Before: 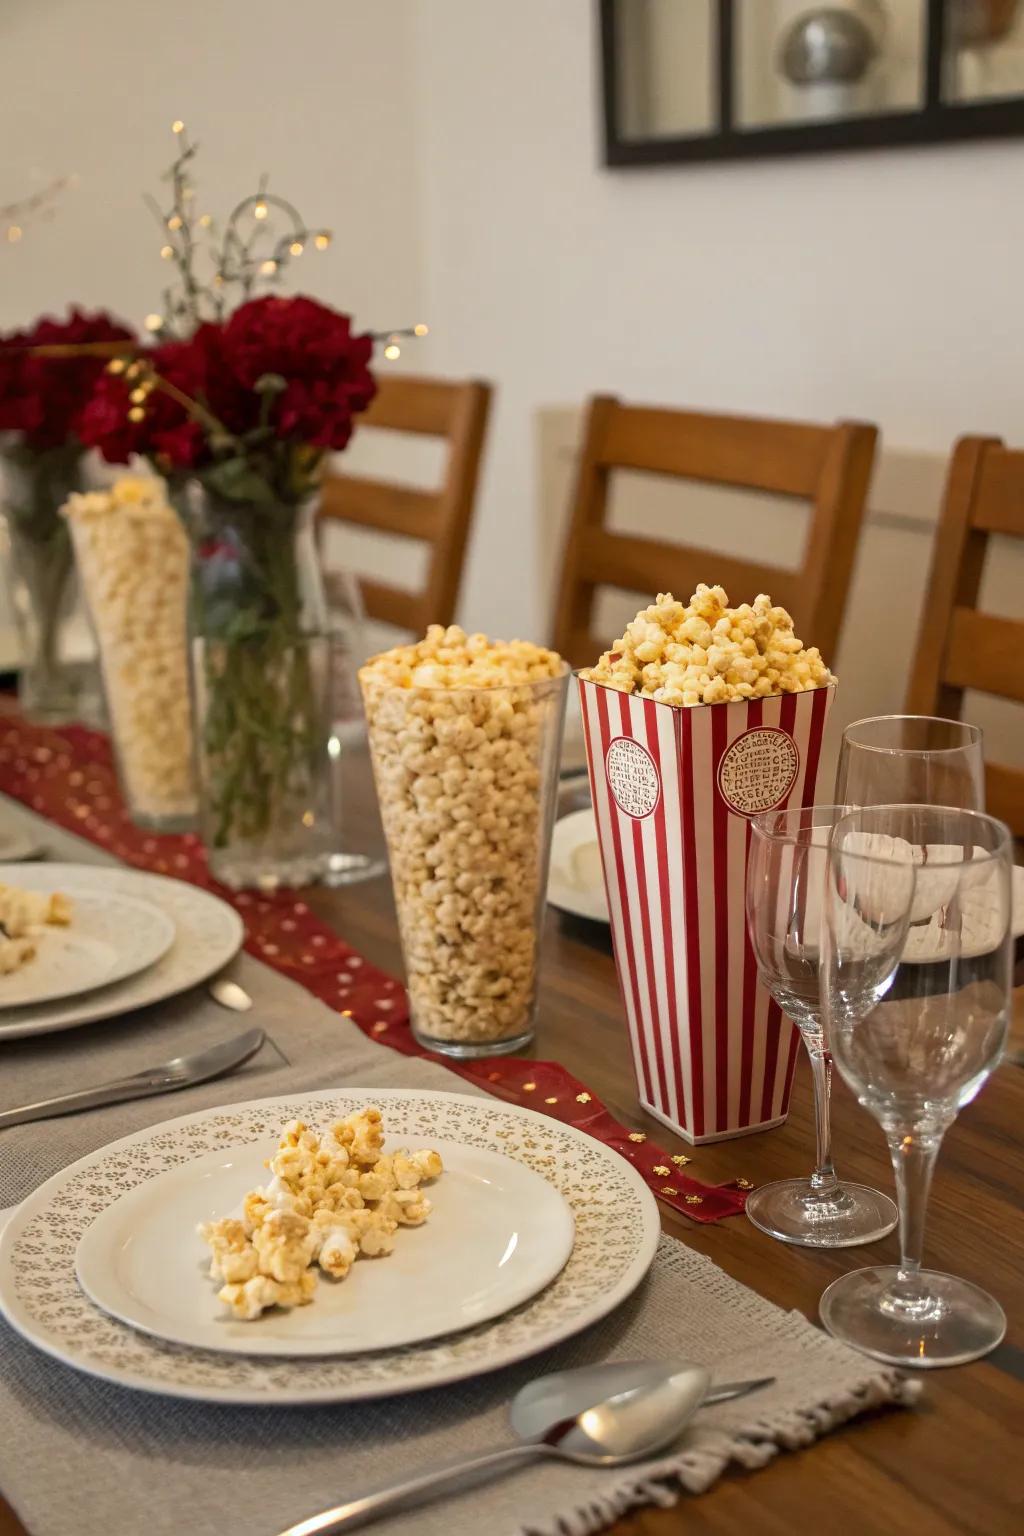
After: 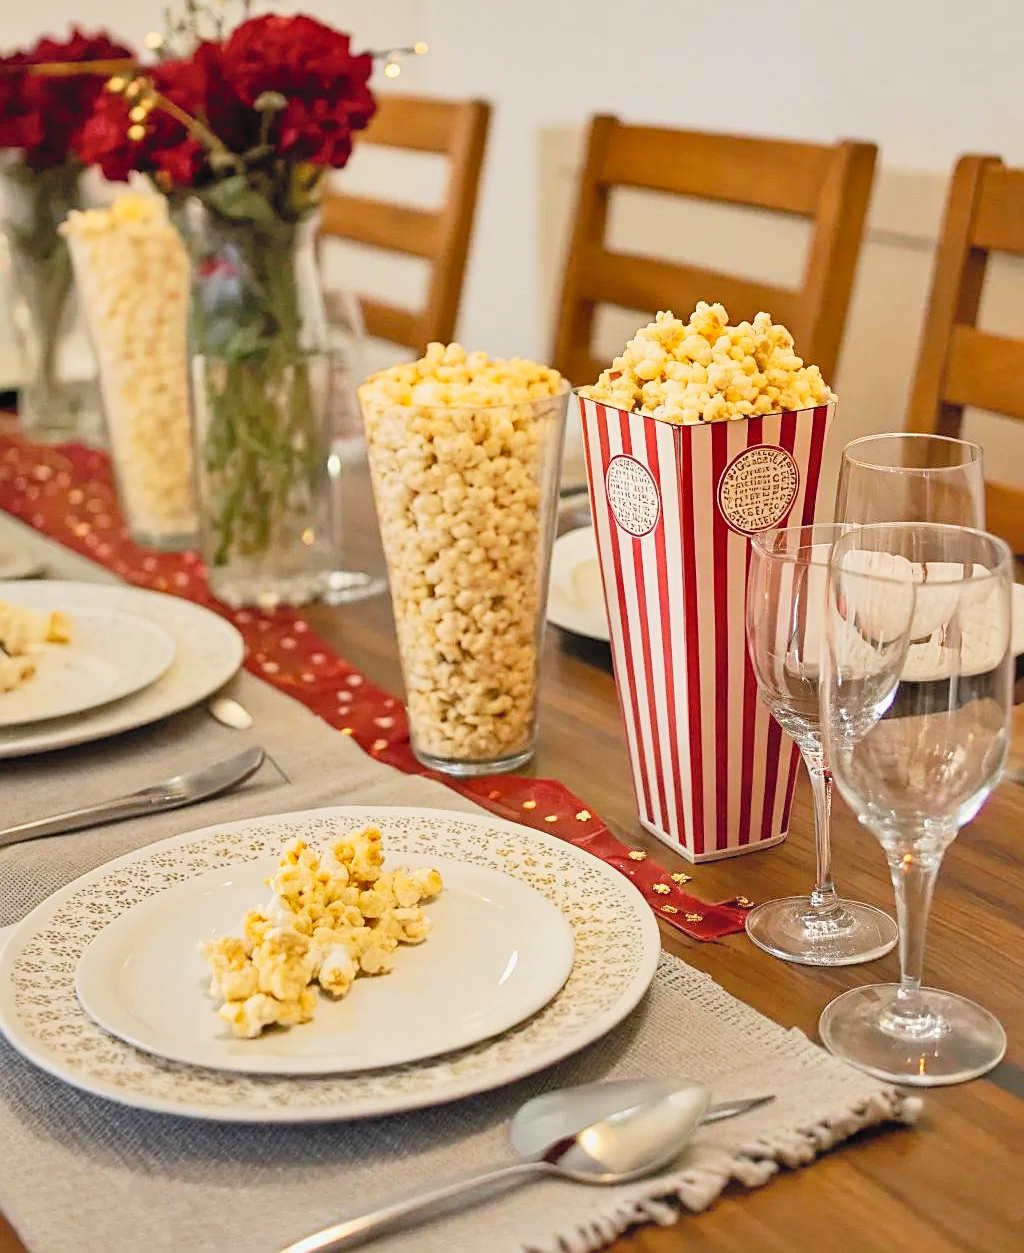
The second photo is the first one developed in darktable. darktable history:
crop and rotate: top 18.36%
exposure: black level correction 0.002, exposure 0.149 EV, compensate highlight preservation false
base curve: preserve colors none
sharpen: on, module defaults
shadows and highlights: soften with gaussian
tone curve: curves: ch0 [(0, 0.025) (0.15, 0.143) (0.452, 0.486) (0.751, 0.788) (1, 0.961)]; ch1 [(0, 0) (0.43, 0.408) (0.476, 0.469) (0.497, 0.494) (0.546, 0.571) (0.566, 0.607) (0.62, 0.657) (1, 1)]; ch2 [(0, 0) (0.386, 0.397) (0.505, 0.498) (0.547, 0.546) (0.579, 0.58) (1, 1)], preserve colors none
contrast brightness saturation: contrast 0.104, brightness 0.315, saturation 0.139
